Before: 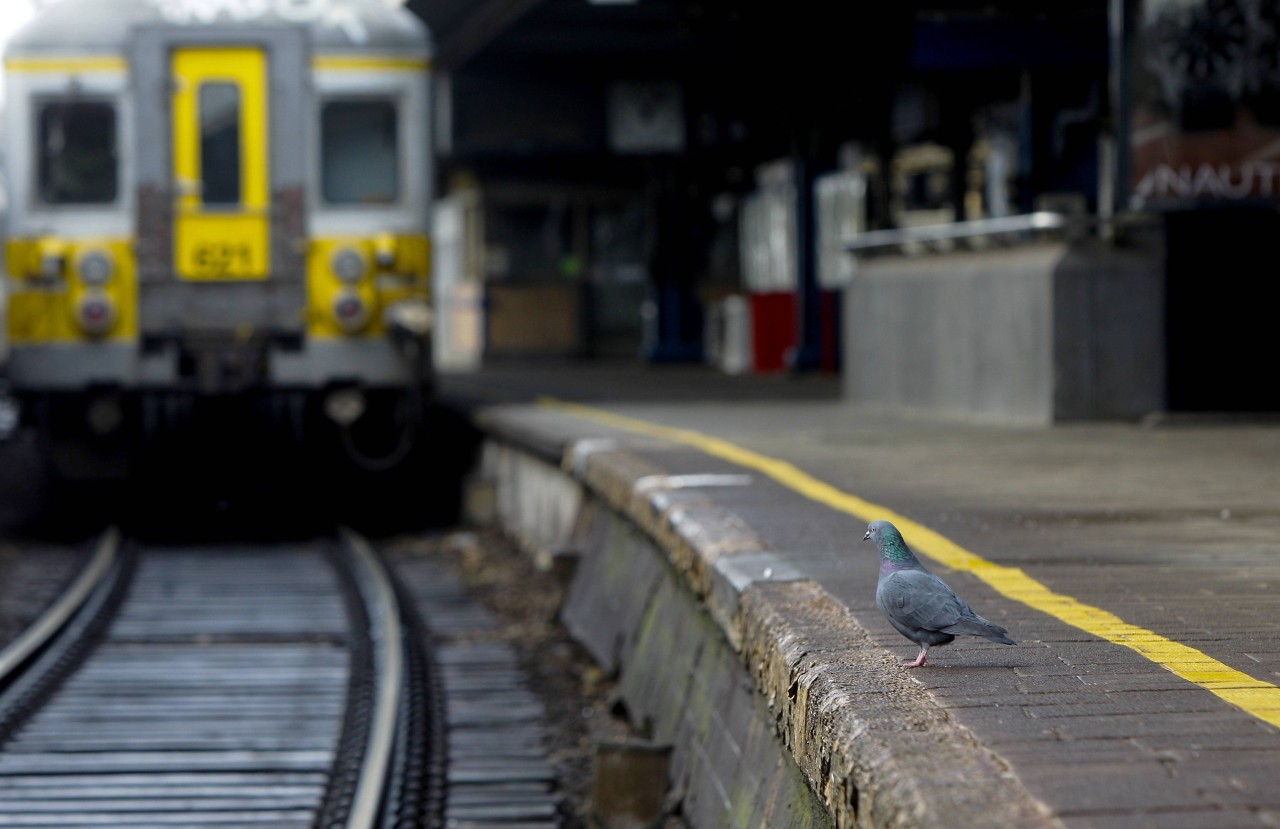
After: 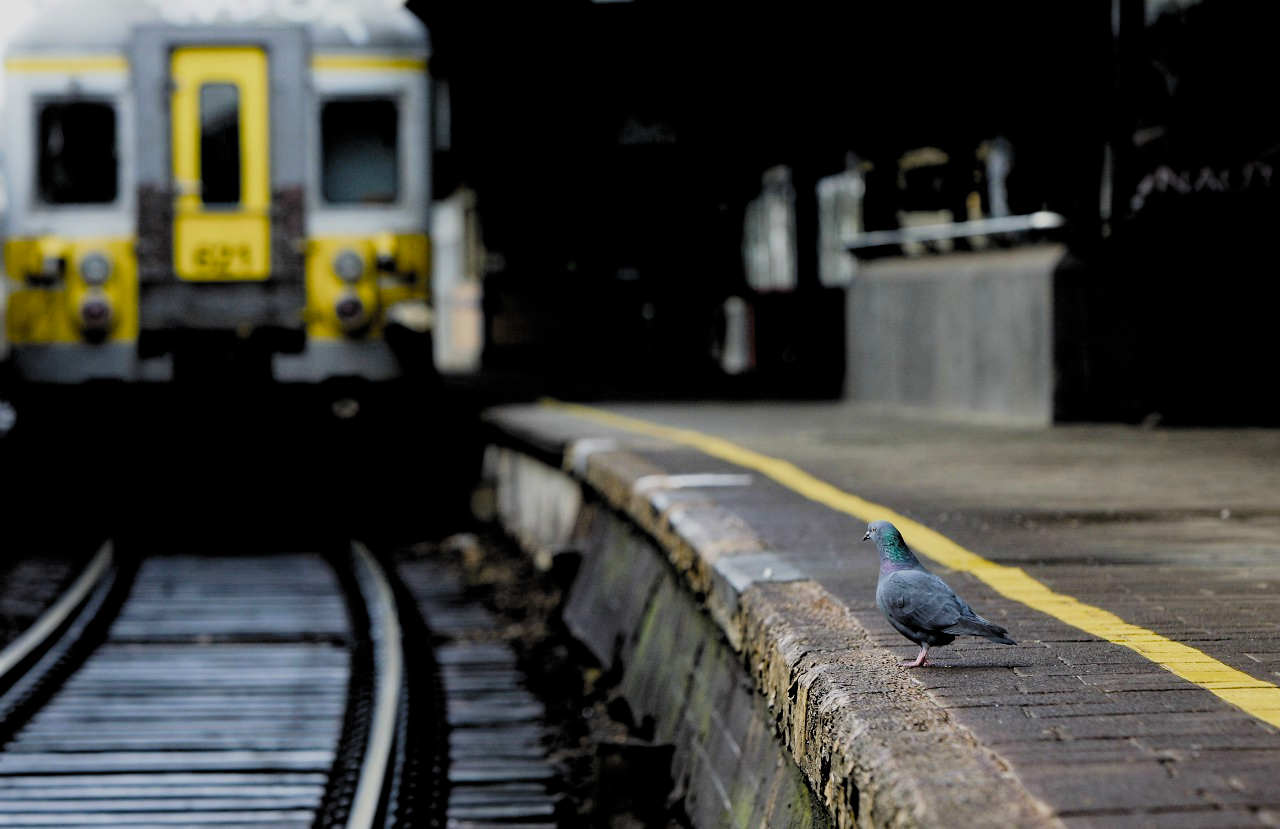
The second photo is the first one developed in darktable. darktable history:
contrast brightness saturation: contrast 0.152, brightness -0.01, saturation 0.096
exposure: exposure 0.123 EV, compensate exposure bias true, compensate highlight preservation false
color balance rgb: power › hue 62.57°, global offset › luminance -0.297%, global offset › hue 261.16°, perceptual saturation grading › global saturation 20%, perceptual saturation grading › highlights -25.773%, perceptual saturation grading › shadows 24.611%
filmic rgb: black relative exposure -2.88 EV, white relative exposure 4.56 EV, hardness 1.69, contrast 1.239, color science v4 (2020), contrast in shadows soft, contrast in highlights soft
